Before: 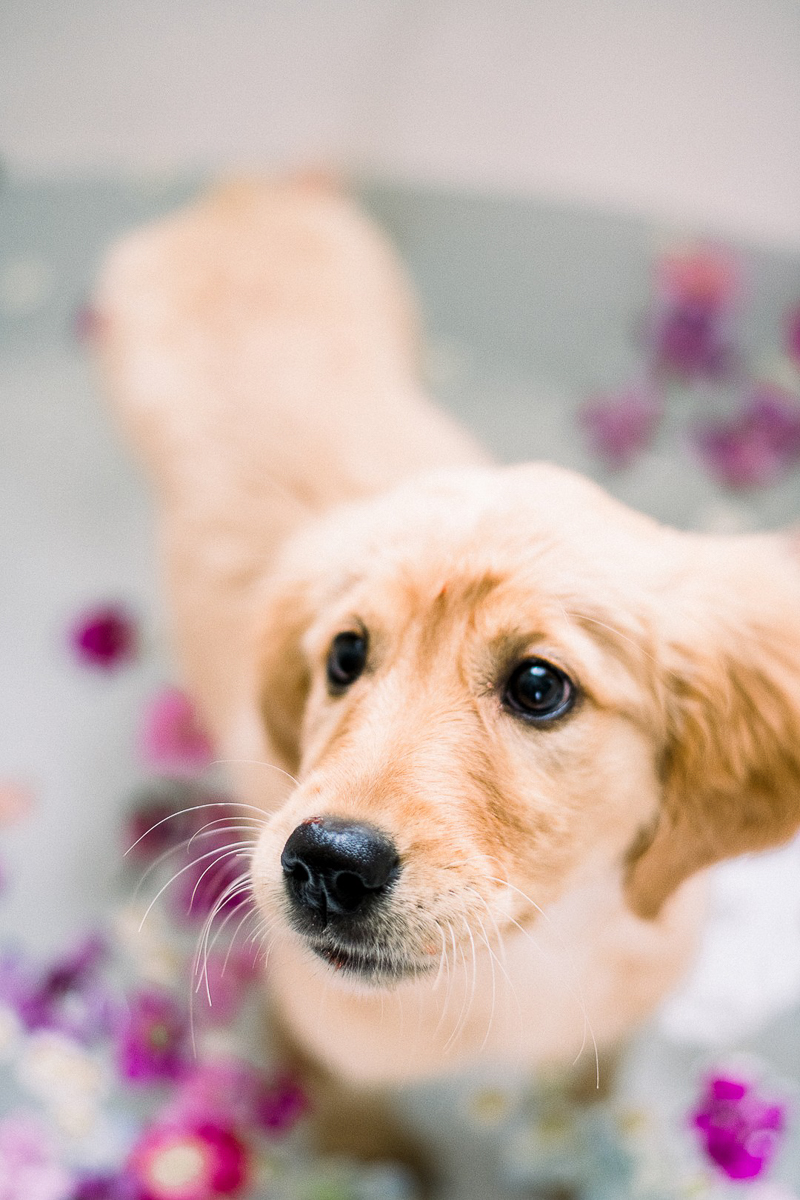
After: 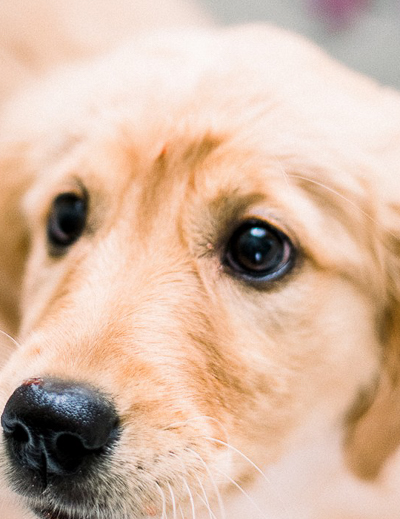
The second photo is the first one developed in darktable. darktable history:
crop: left 35.062%, top 36.654%, right 14.817%, bottom 20.026%
